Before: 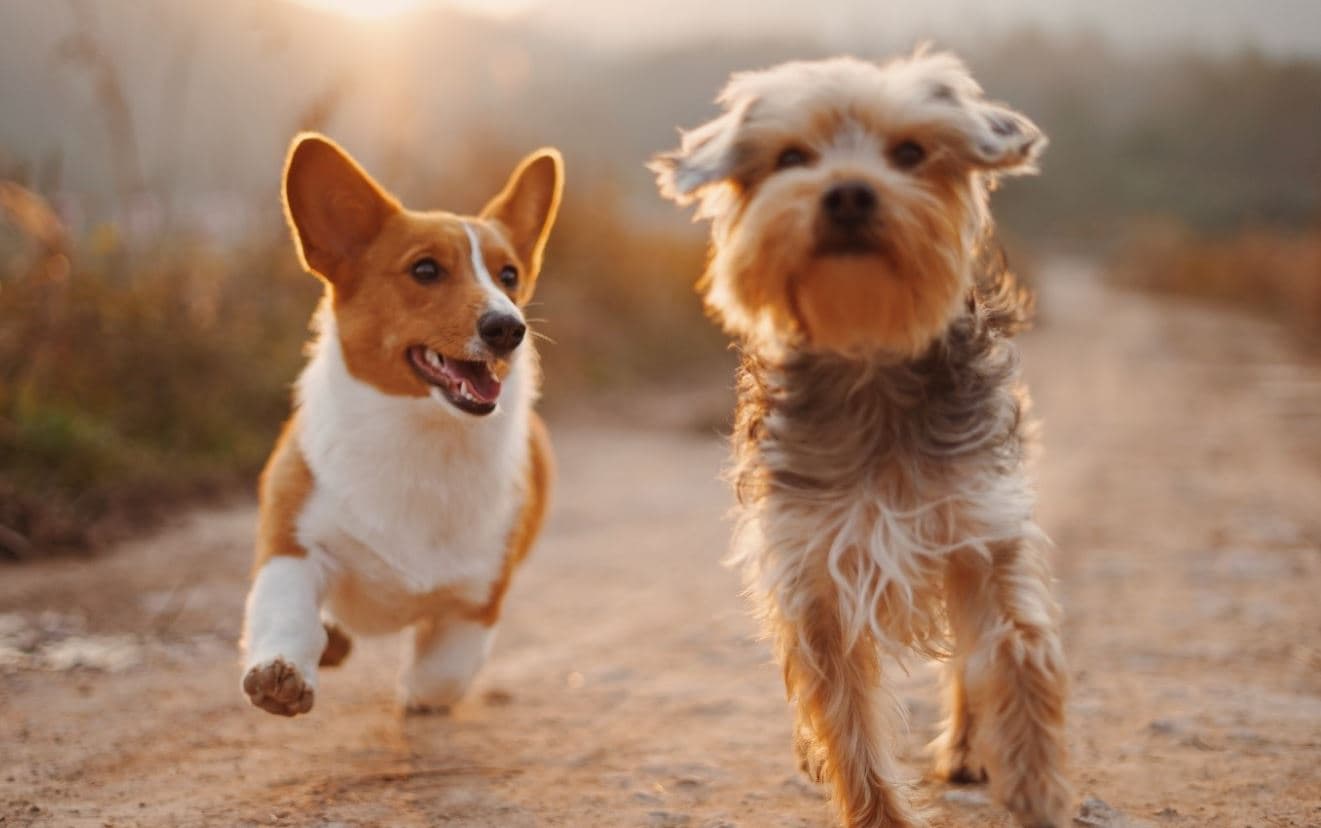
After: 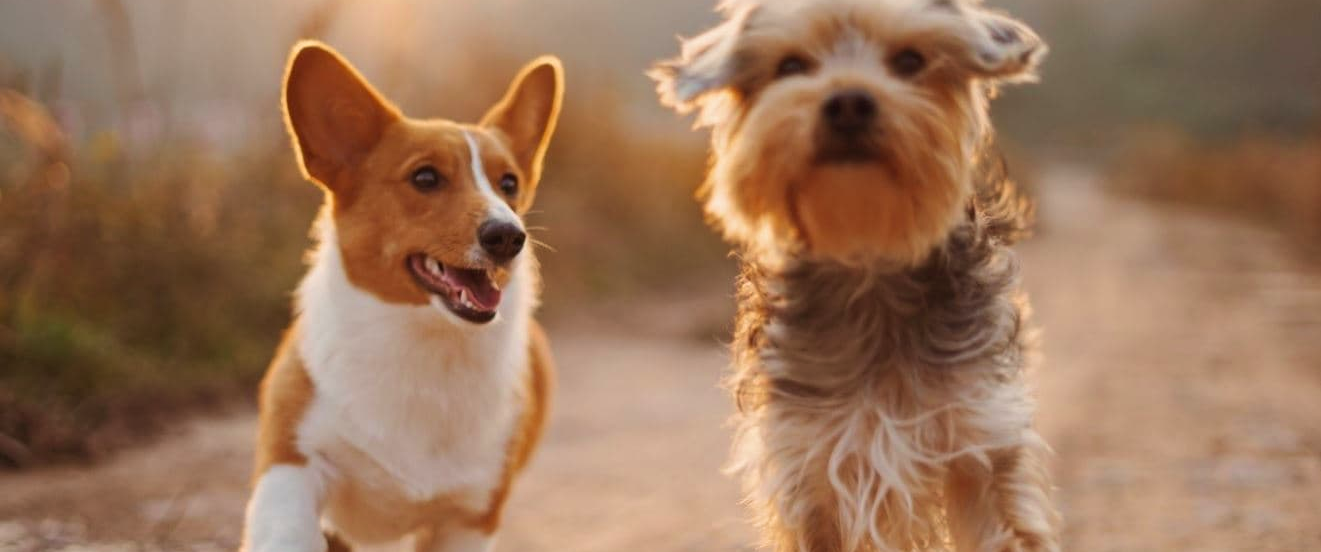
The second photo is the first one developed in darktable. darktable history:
crop: top 11.166%, bottom 22.168%
velvia: on, module defaults
